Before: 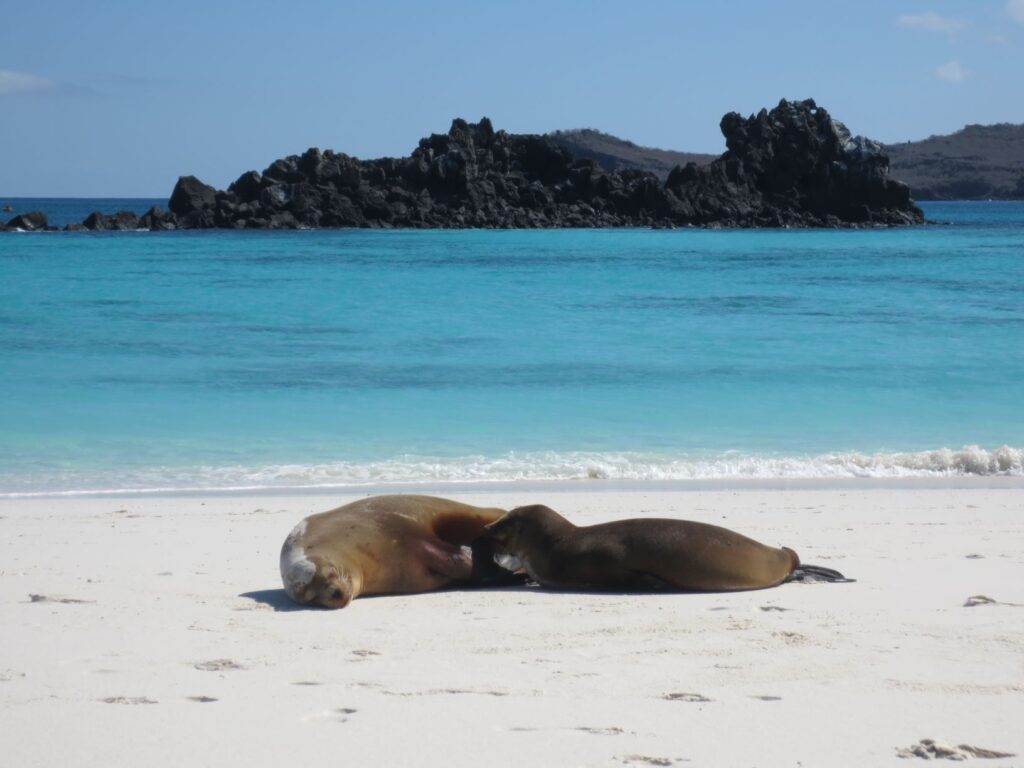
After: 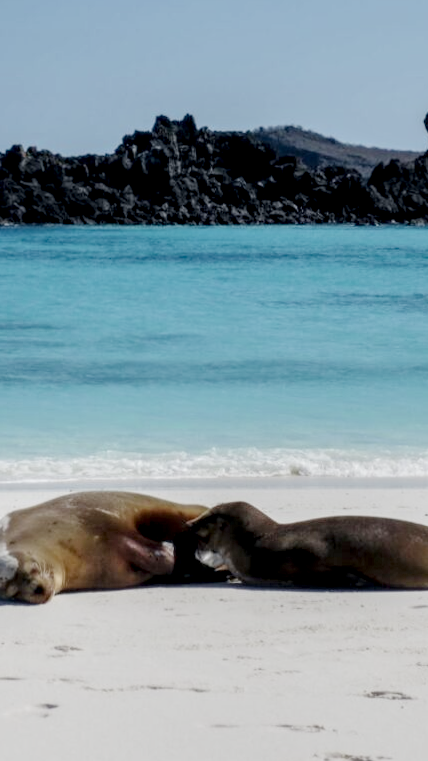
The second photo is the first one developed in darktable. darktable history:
exposure: black level correction 0, exposure 1.2 EV, compensate highlight preservation false
crop: left 28.583%, right 29.231%
white balance: red 1, blue 1
local contrast: highlights 60%, shadows 60%, detail 160%
filmic rgb: middle gray luminance 30%, black relative exposure -9 EV, white relative exposure 7 EV, threshold 6 EV, target black luminance 0%, hardness 2.94, latitude 2.04%, contrast 0.963, highlights saturation mix 5%, shadows ↔ highlights balance 12.16%, add noise in highlights 0, preserve chrominance no, color science v3 (2019), use custom middle-gray values true, iterations of high-quality reconstruction 0, contrast in highlights soft, enable highlight reconstruction true
rotate and perspective: rotation 0.192°, lens shift (horizontal) -0.015, crop left 0.005, crop right 0.996, crop top 0.006, crop bottom 0.99
